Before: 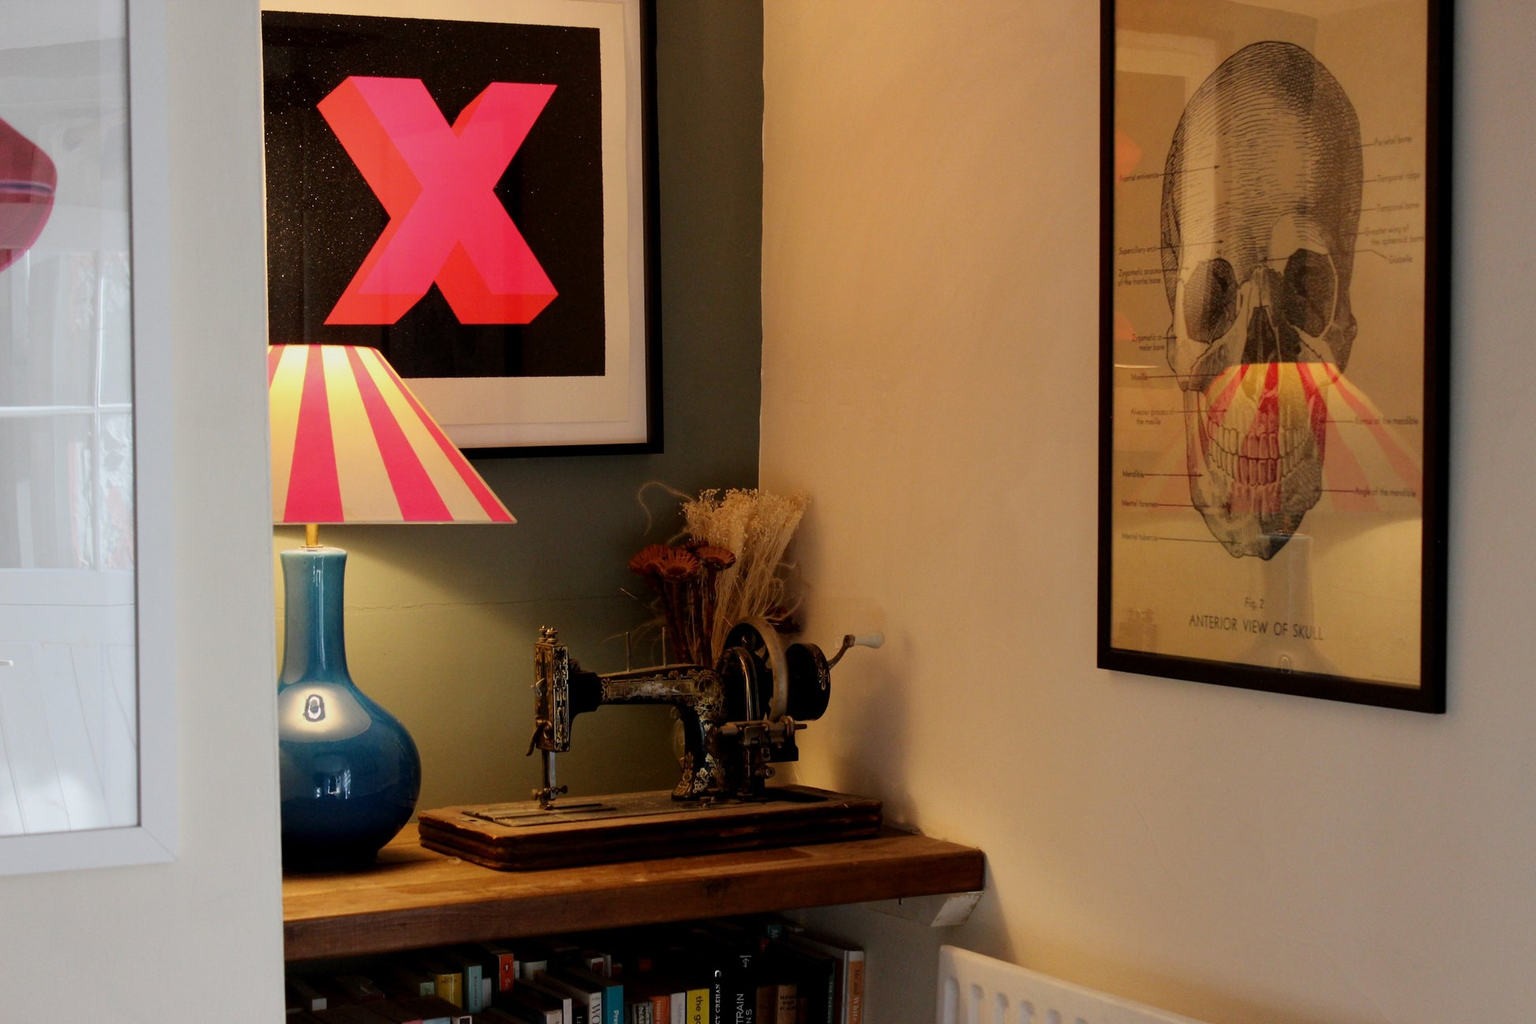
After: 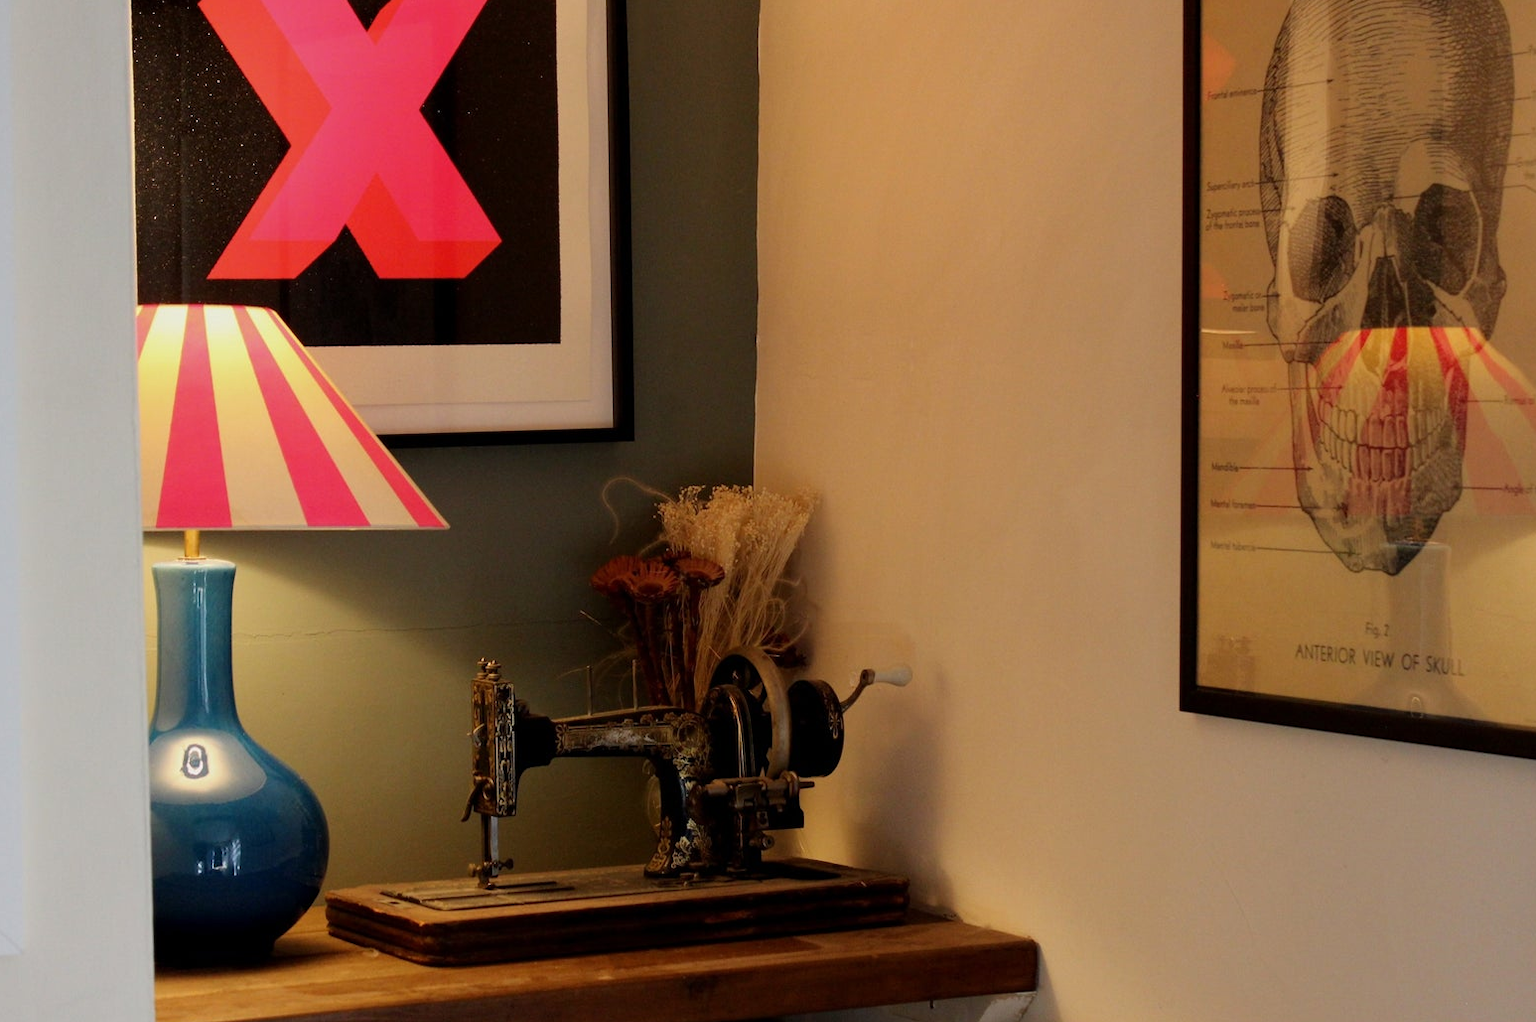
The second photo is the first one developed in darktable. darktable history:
crop and rotate: left 10.418%, top 10.057%, right 10.049%, bottom 10.475%
